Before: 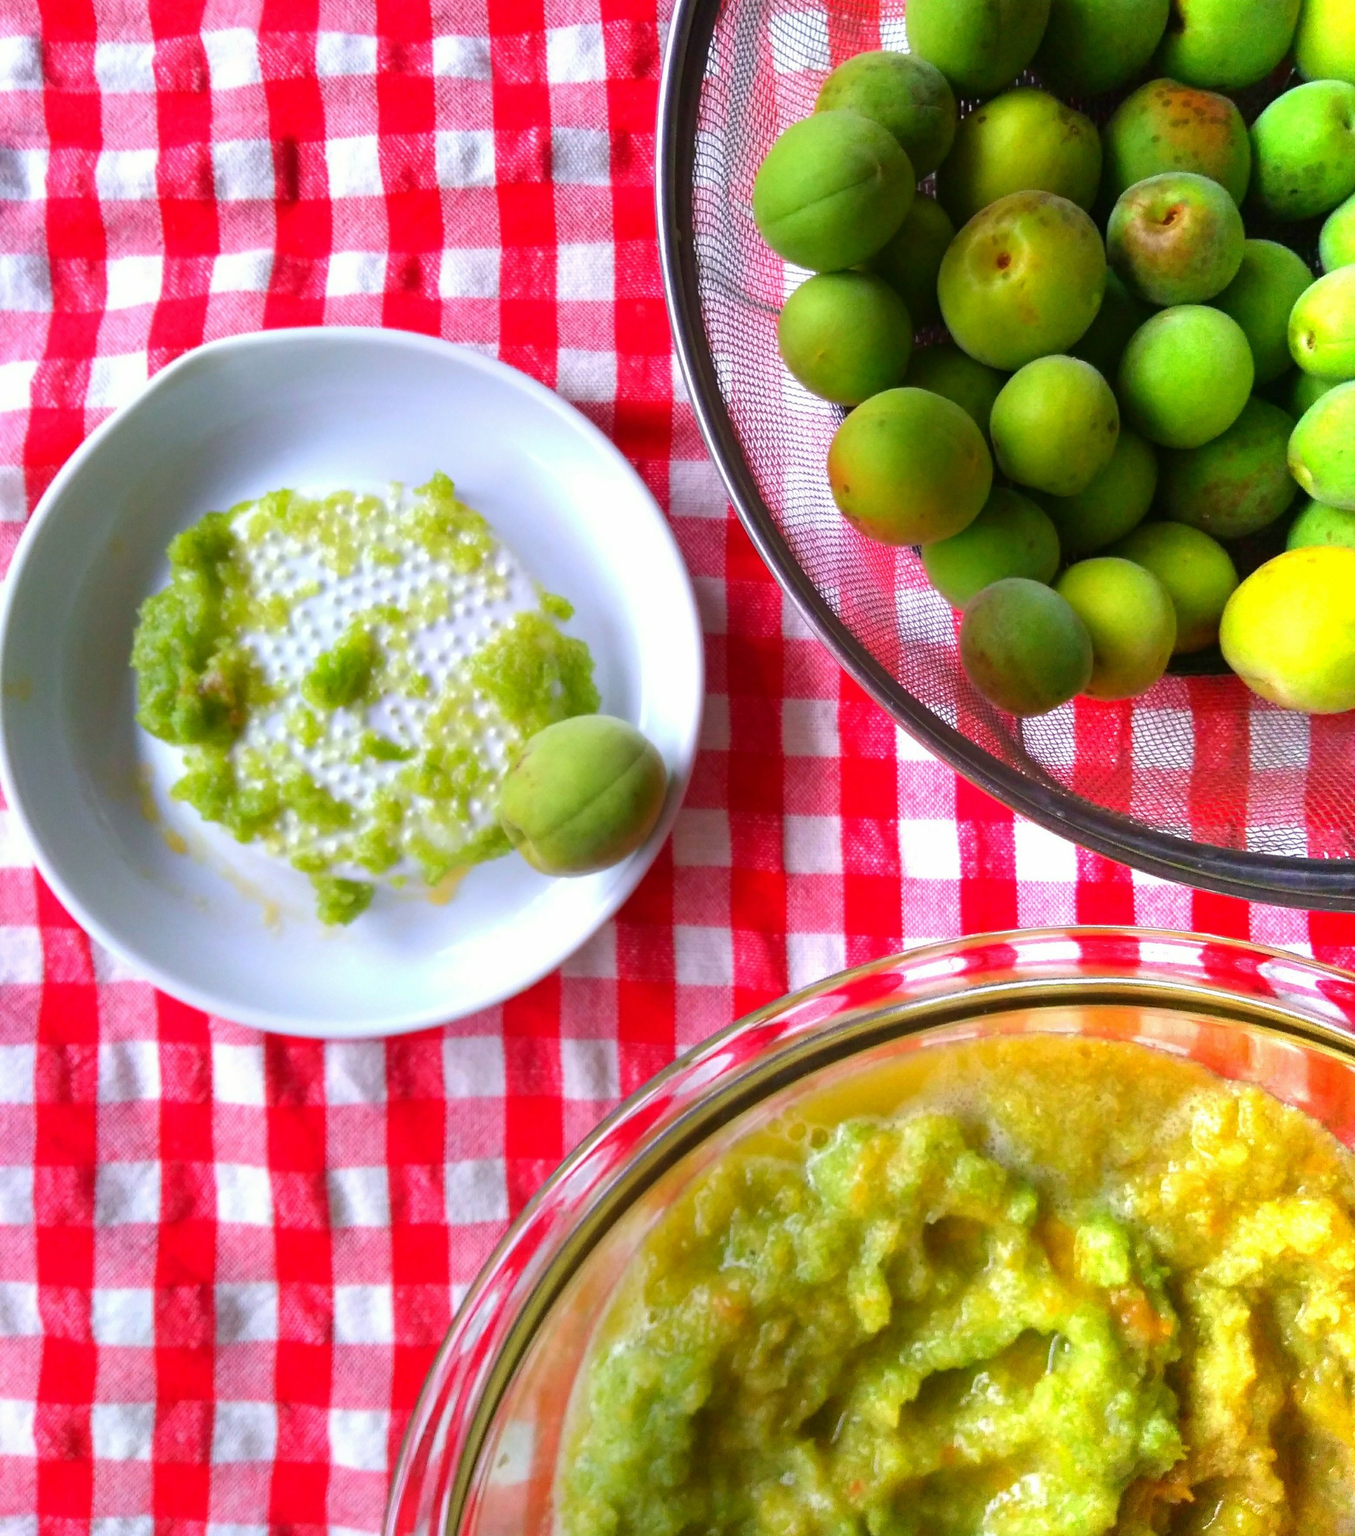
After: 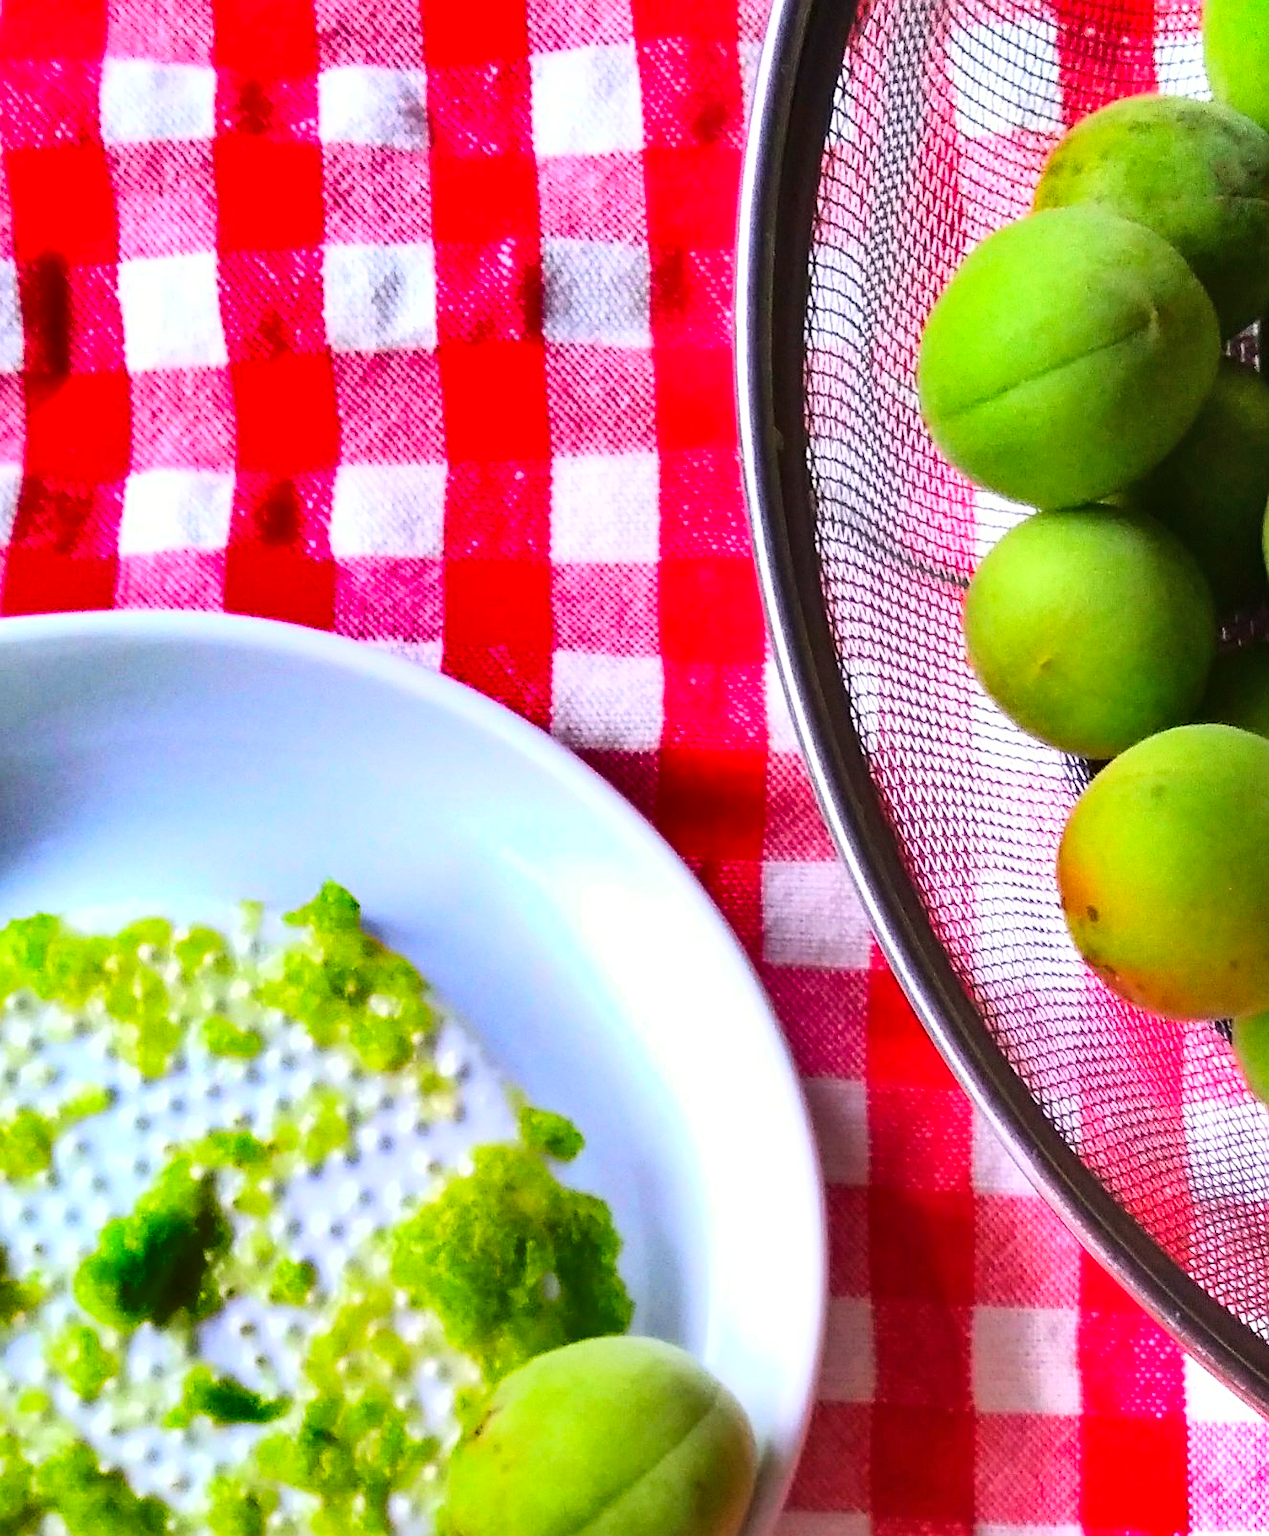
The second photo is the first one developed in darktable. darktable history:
base curve: curves: ch0 [(0, 0) (0.028, 0.03) (0.121, 0.232) (0.46, 0.748) (0.859, 0.968) (1, 1)]
crop: left 19.374%, right 30.48%, bottom 46.491%
shadows and highlights: white point adjustment 0.119, highlights -71.31, shadows color adjustment 97.98%, highlights color adjustment 58.24%, soften with gaussian
sharpen: amount 0.466
